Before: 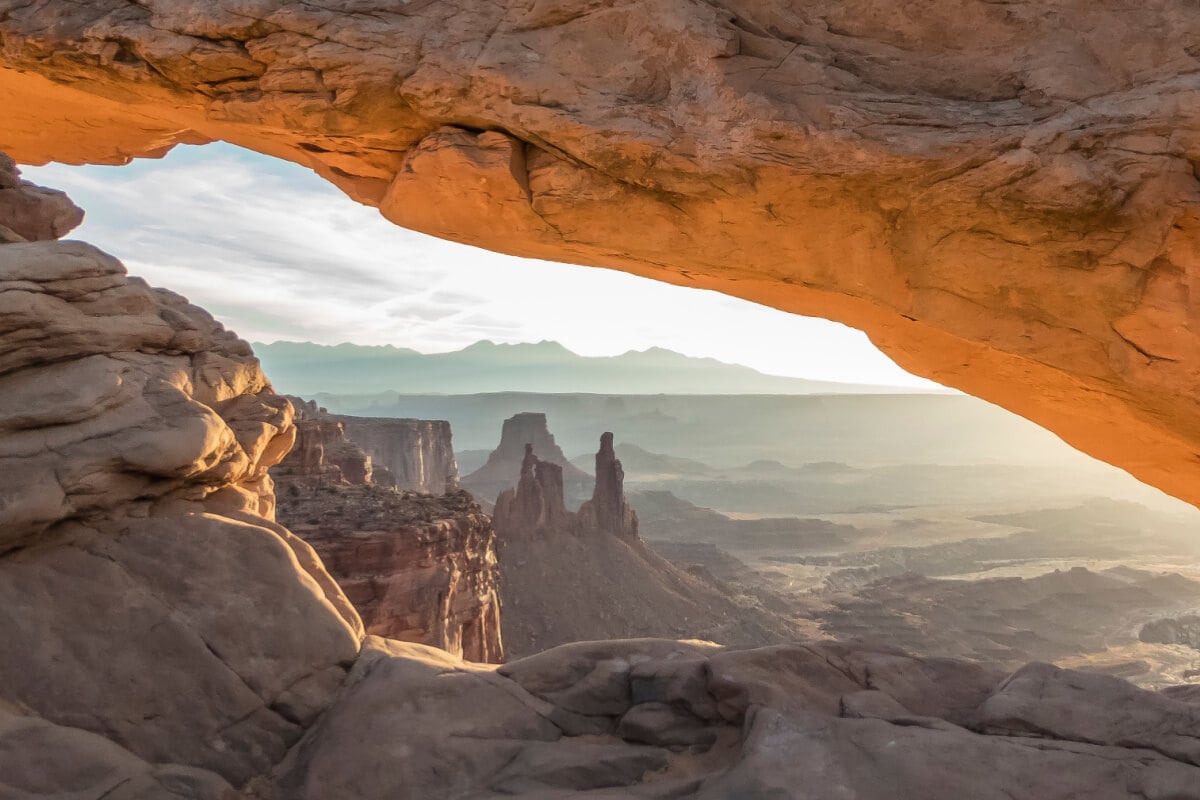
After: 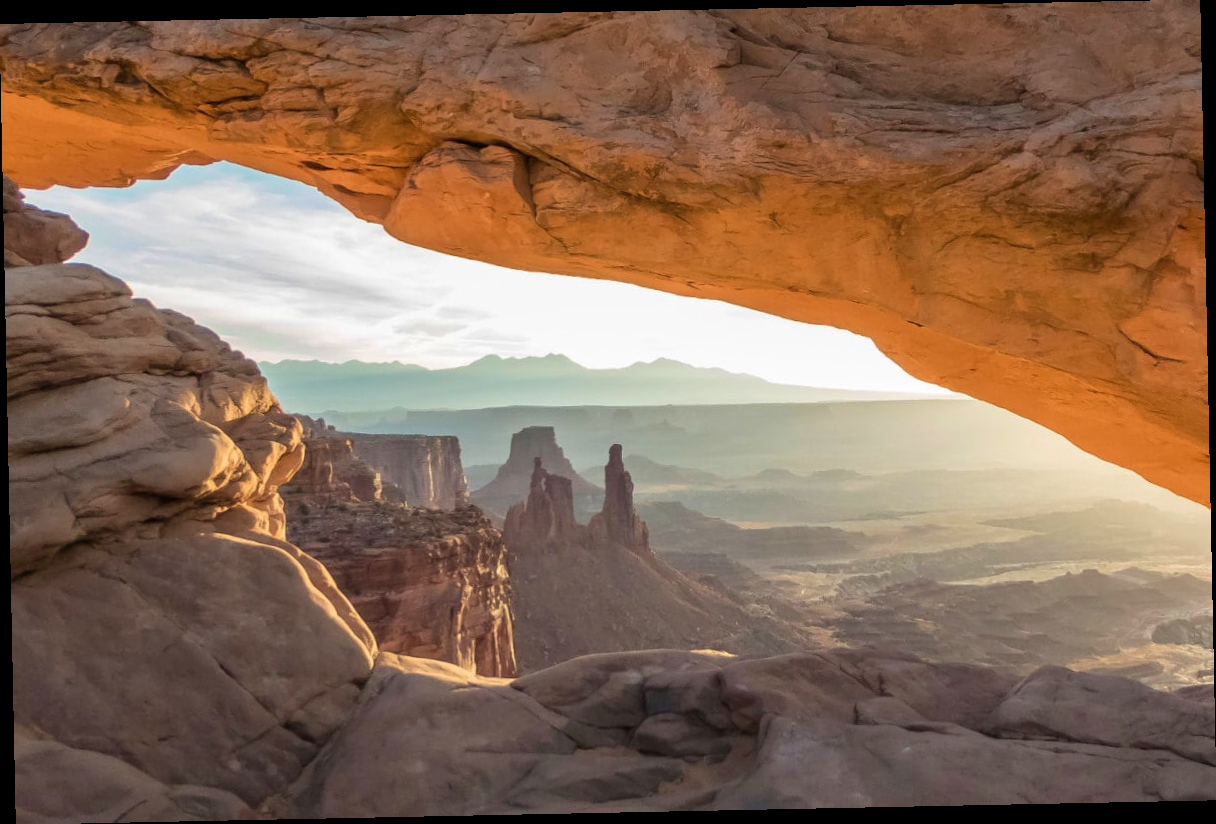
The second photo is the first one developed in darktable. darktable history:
rotate and perspective: rotation -1.17°, automatic cropping off
velvia: on, module defaults
